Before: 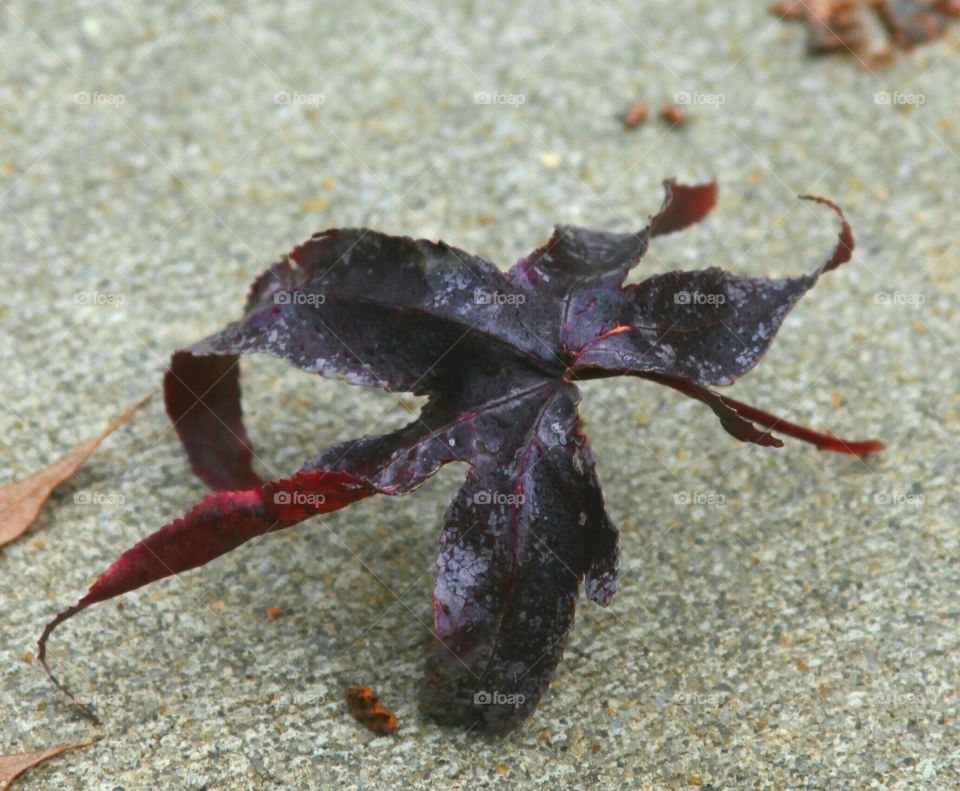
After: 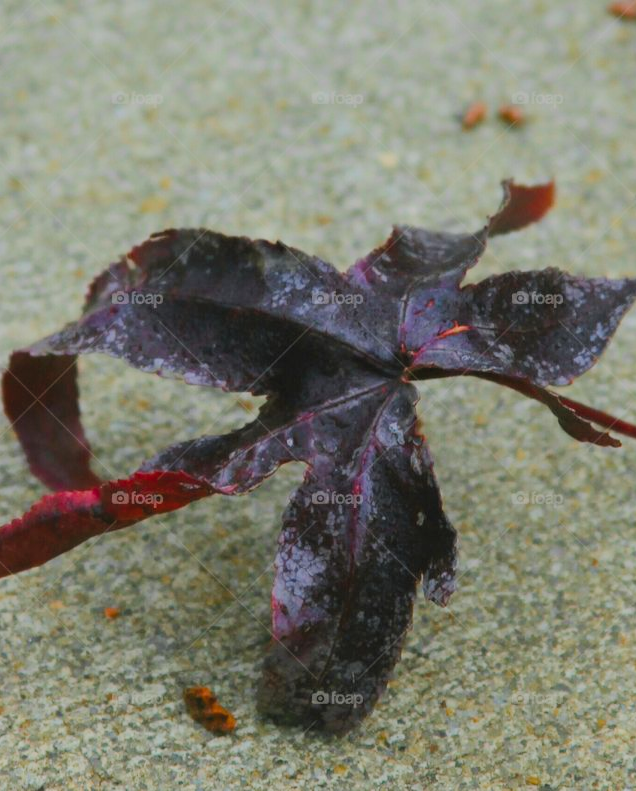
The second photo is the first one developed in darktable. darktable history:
crop: left 16.933%, right 16.763%
color balance rgb: perceptual saturation grading › global saturation 30.758%, contrast -10.352%
filmic rgb: black relative exposure -7.65 EV, white relative exposure 4.56 EV, threshold 2.98 EV, hardness 3.61, color science v5 (2021), contrast in shadows safe, contrast in highlights safe, enable highlight reconstruction true
